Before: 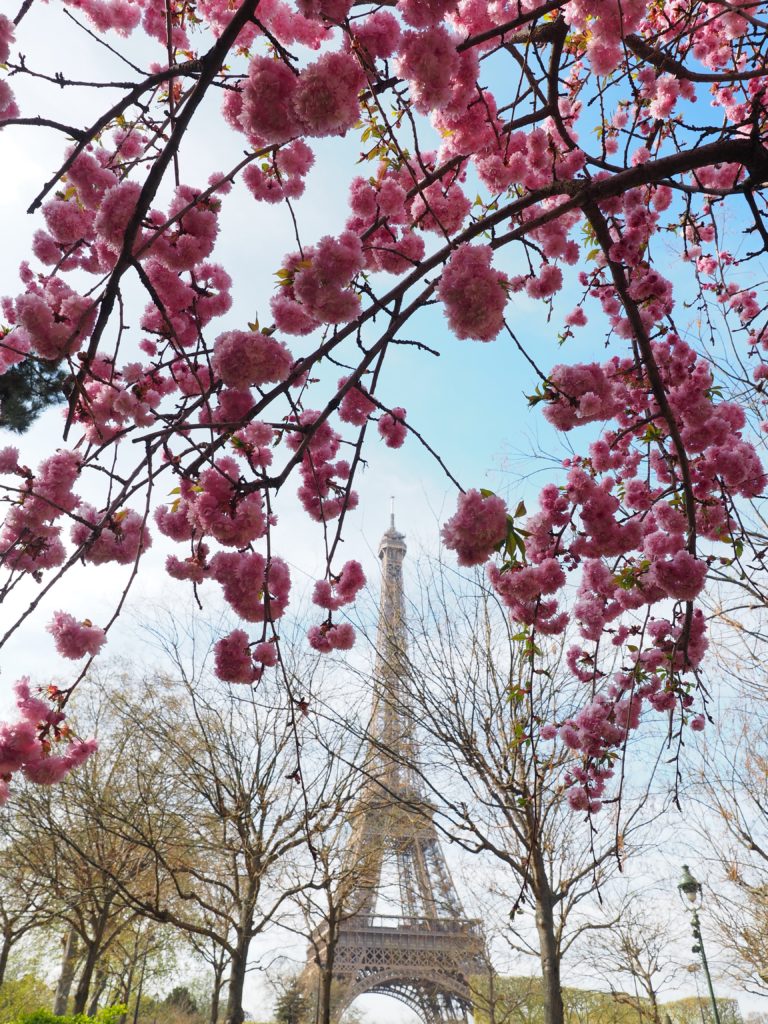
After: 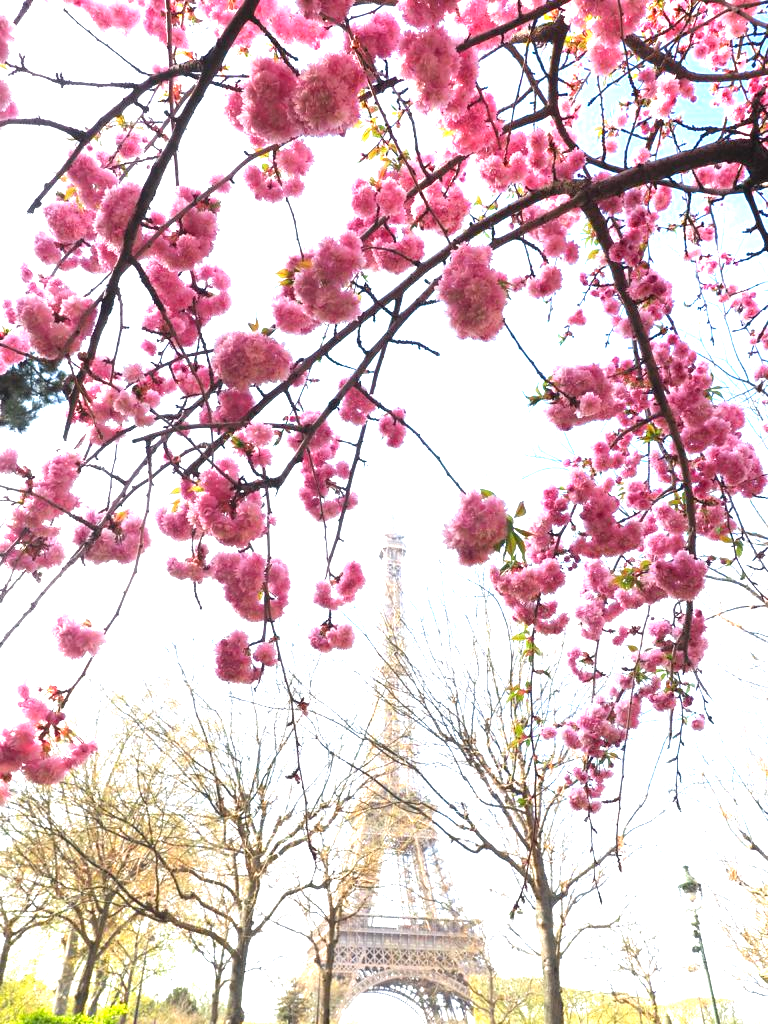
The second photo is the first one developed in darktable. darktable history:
exposure: black level correction 0, exposure 1.7 EV, compensate highlight preservation false
